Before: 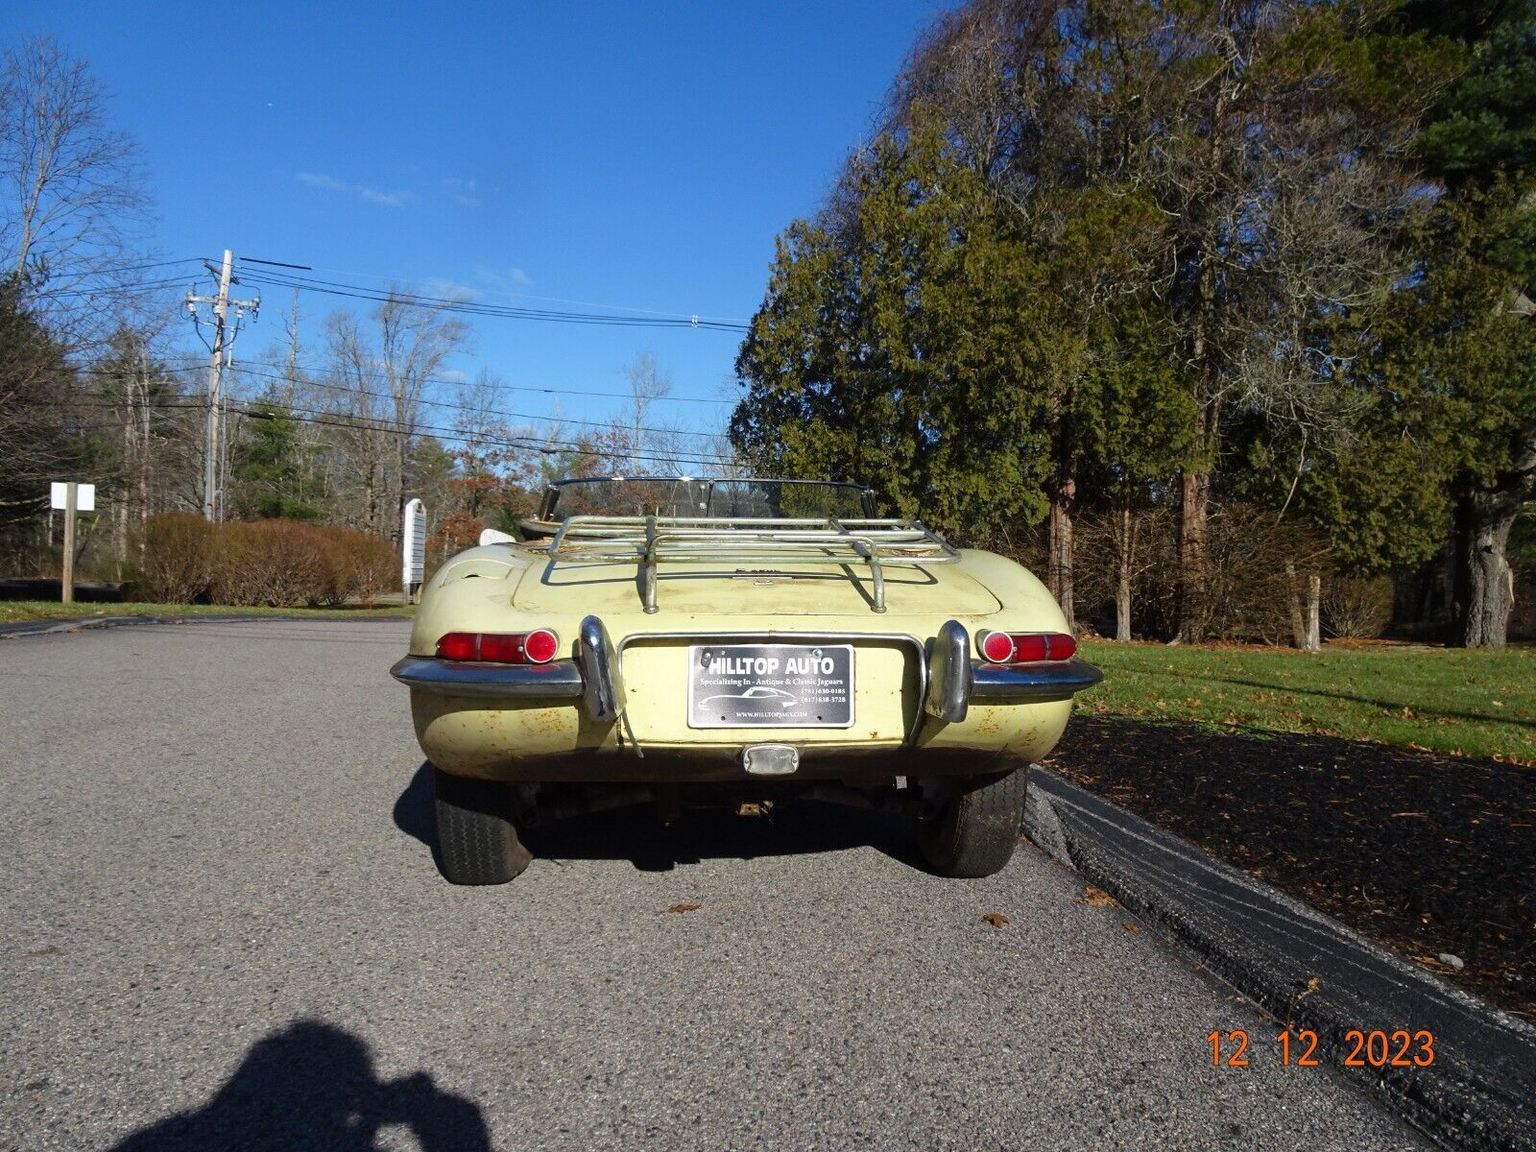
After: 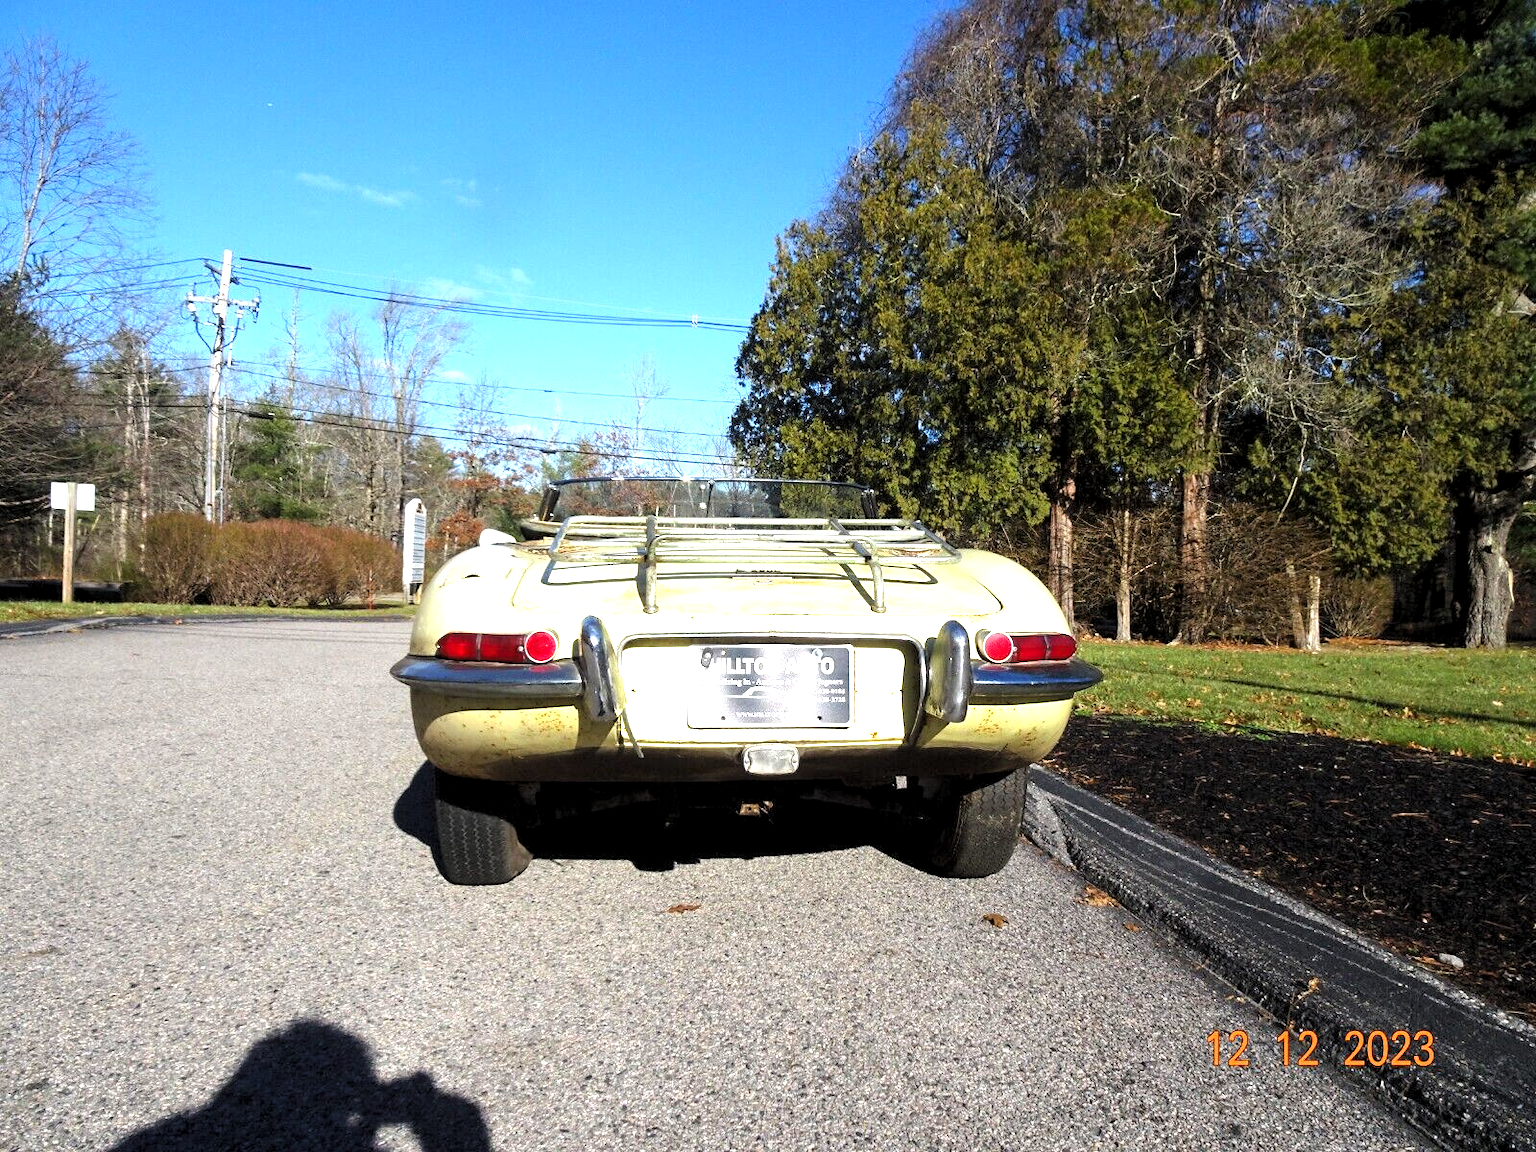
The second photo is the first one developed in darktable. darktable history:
levels: levels [0.055, 0.477, 0.9]
exposure: black level correction 0, exposure 0.93 EV, compensate highlight preservation false
